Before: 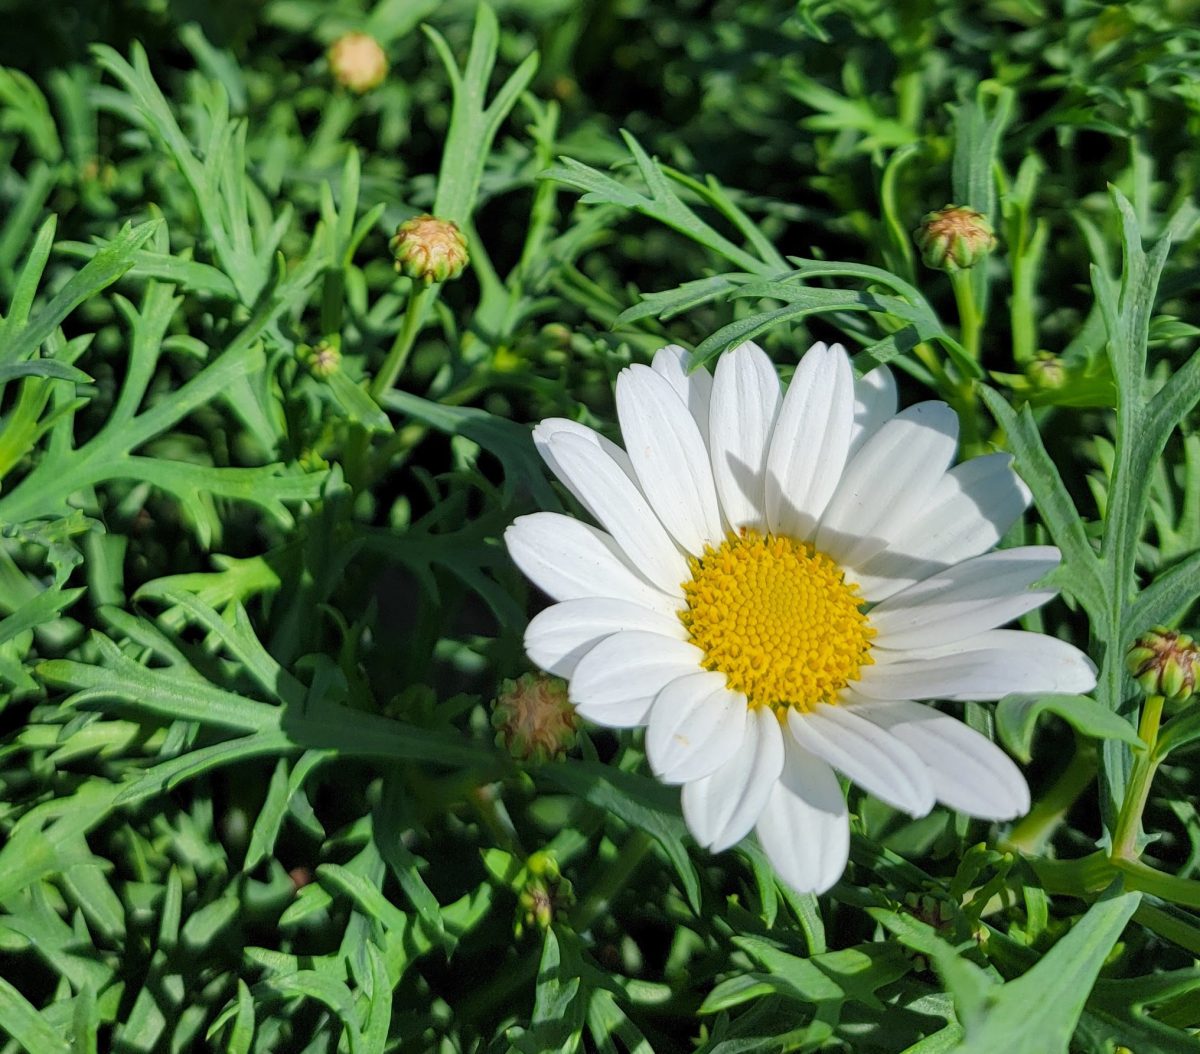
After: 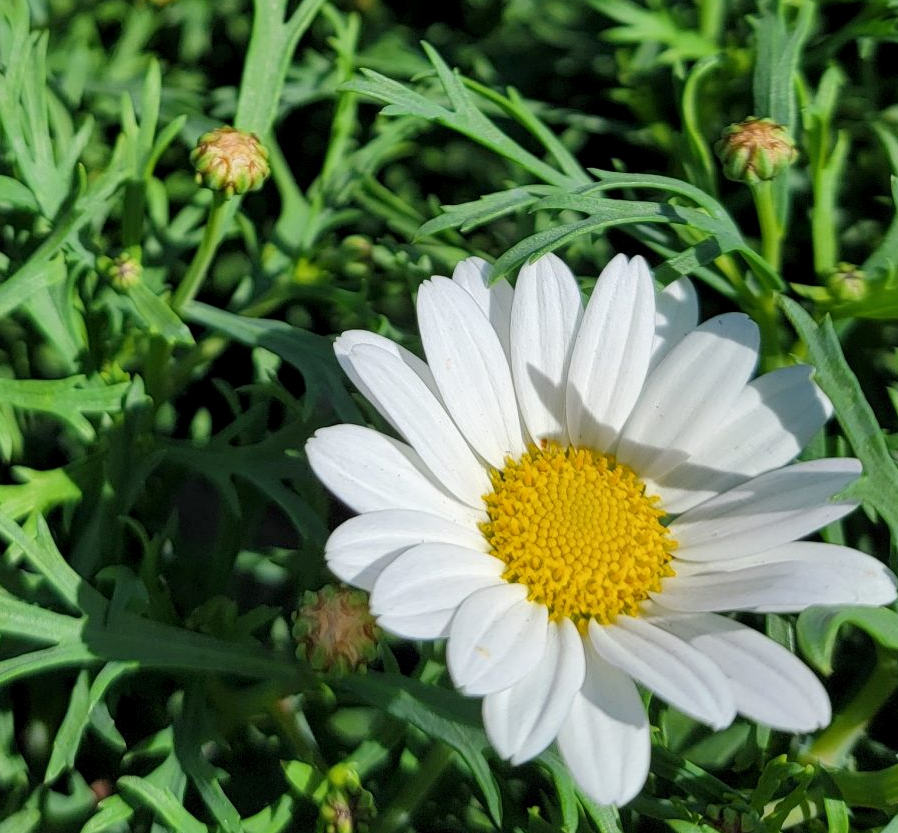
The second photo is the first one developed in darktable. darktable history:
crop: left 16.601%, top 8.431%, right 8.554%, bottom 12.502%
tone equalizer: -8 EV -0.553 EV
local contrast: mode bilateral grid, contrast 21, coarseness 50, detail 119%, midtone range 0.2
